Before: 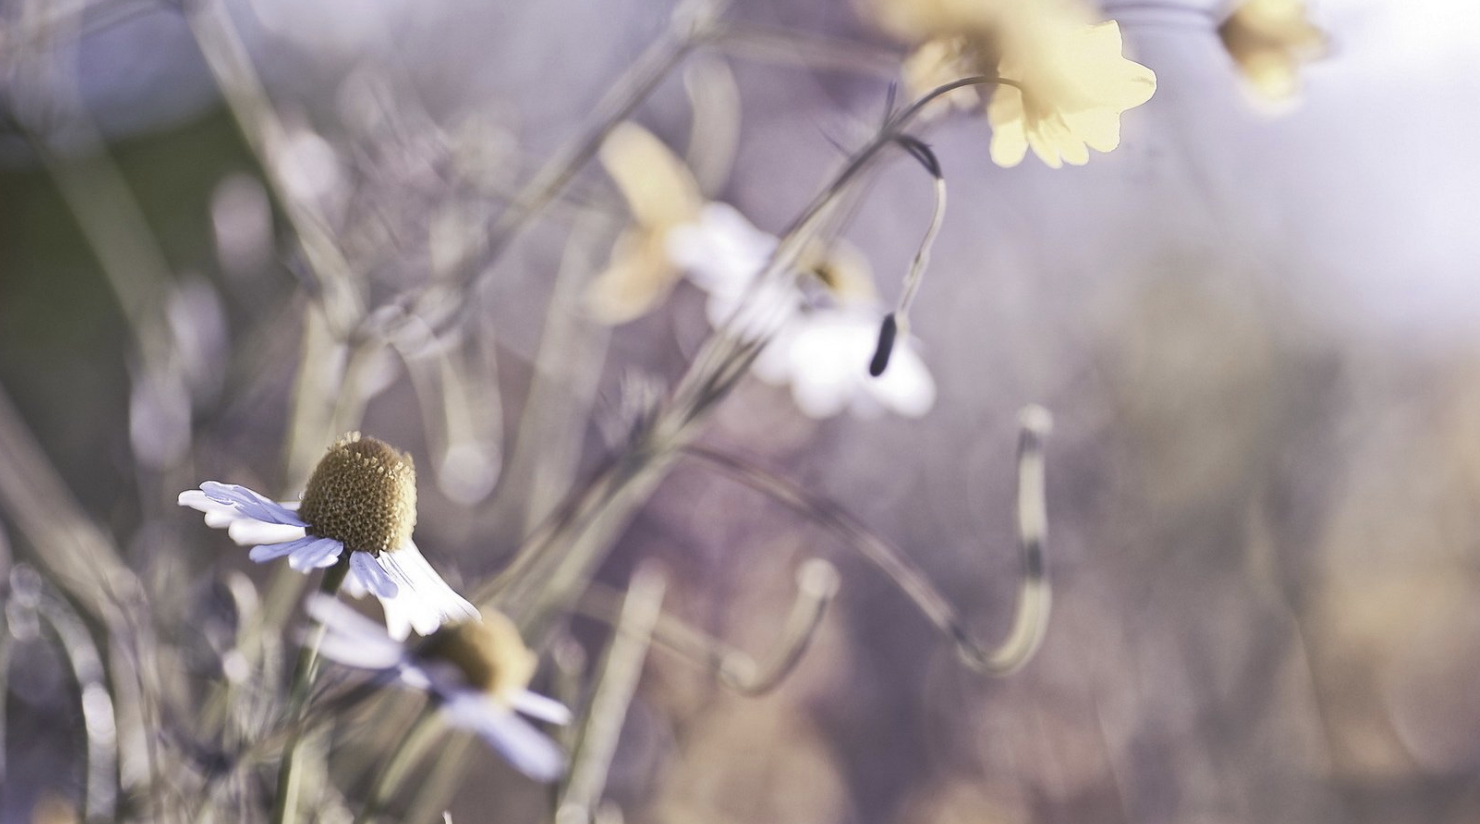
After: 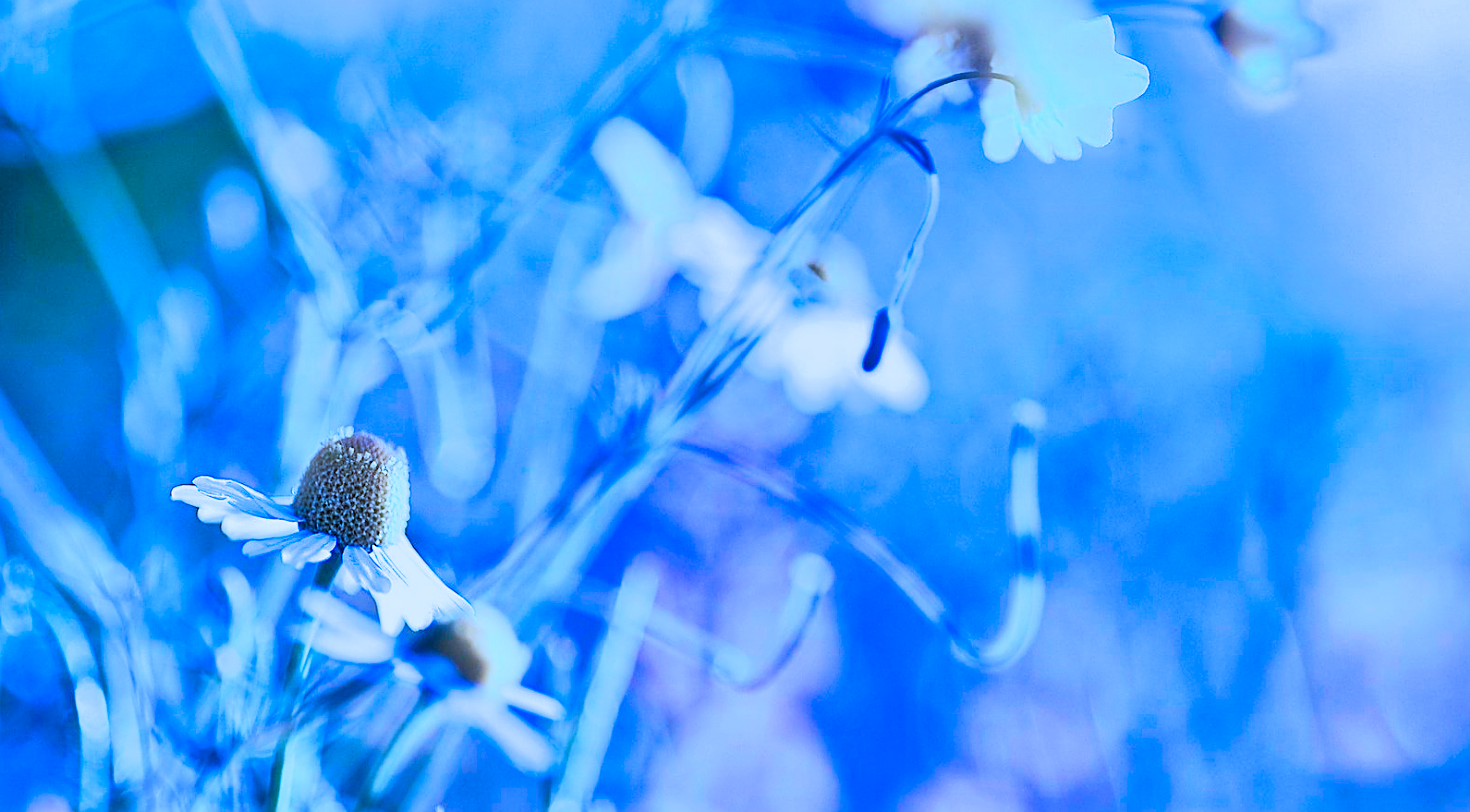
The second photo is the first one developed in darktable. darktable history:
crop: left 0.49%, top 0.647%, right 0.141%, bottom 0.803%
sharpen: on, module defaults
filmic rgb: black relative exposure -5.11 EV, white relative exposure 3.99 EV, hardness 2.88, contrast 1.3
shadows and highlights: radius 170.41, shadows 27.53, white point adjustment 3.2, highlights -68.9, soften with gaussian
tone curve: curves: ch0 [(0, 0) (0.059, 0.027) (0.162, 0.125) (0.304, 0.279) (0.547, 0.532) (0.828, 0.815) (1, 0.983)]; ch1 [(0, 0) (0.23, 0.166) (0.34, 0.308) (0.371, 0.337) (0.429, 0.411) (0.477, 0.462) (0.499, 0.498) (0.529, 0.537) (0.559, 0.582) (0.743, 0.798) (1, 1)]; ch2 [(0, 0) (0.431, 0.414) (0.498, 0.503) (0.524, 0.528) (0.568, 0.546) (0.6, 0.597) (0.634, 0.645) (0.728, 0.742) (1, 1)], preserve colors none
color calibration: illuminant as shot in camera, x 0.442, y 0.414, temperature 2870.32 K, gamut compression 1.67
color correction: highlights b* -0.045, saturation 2.17
exposure: exposure 0.999 EV, compensate highlight preservation false
